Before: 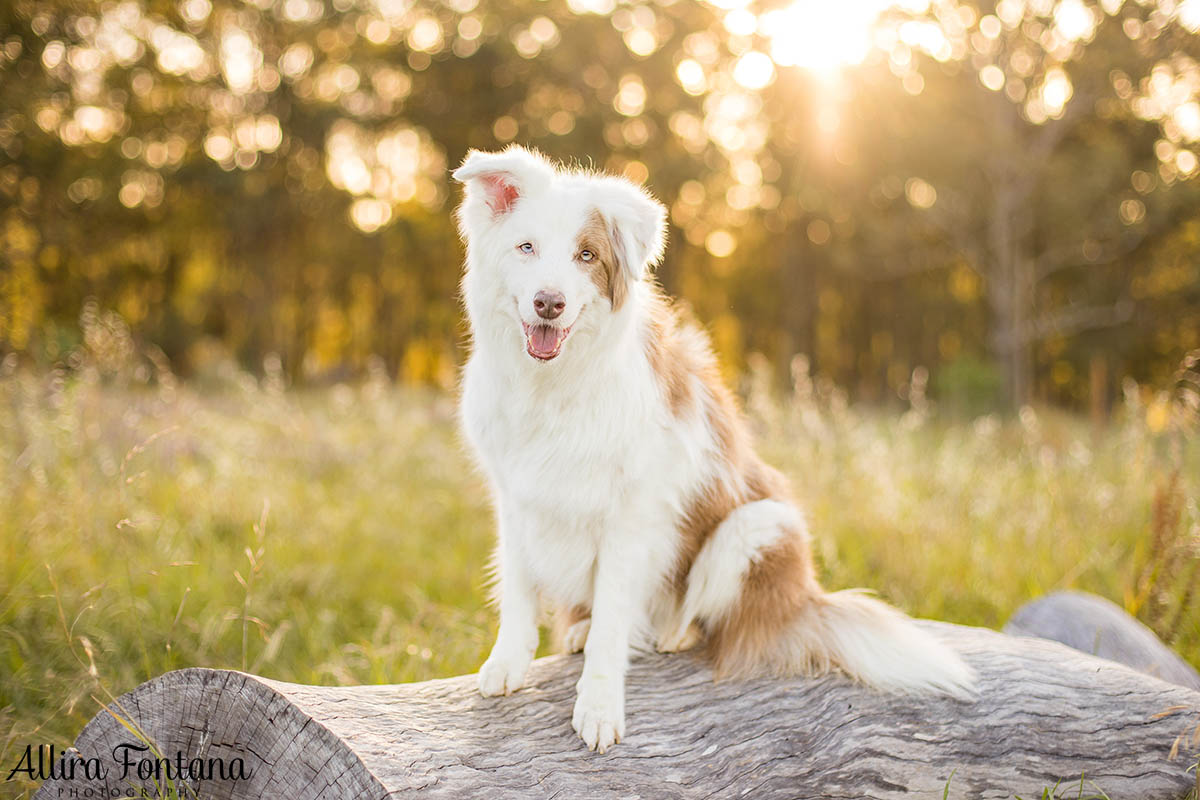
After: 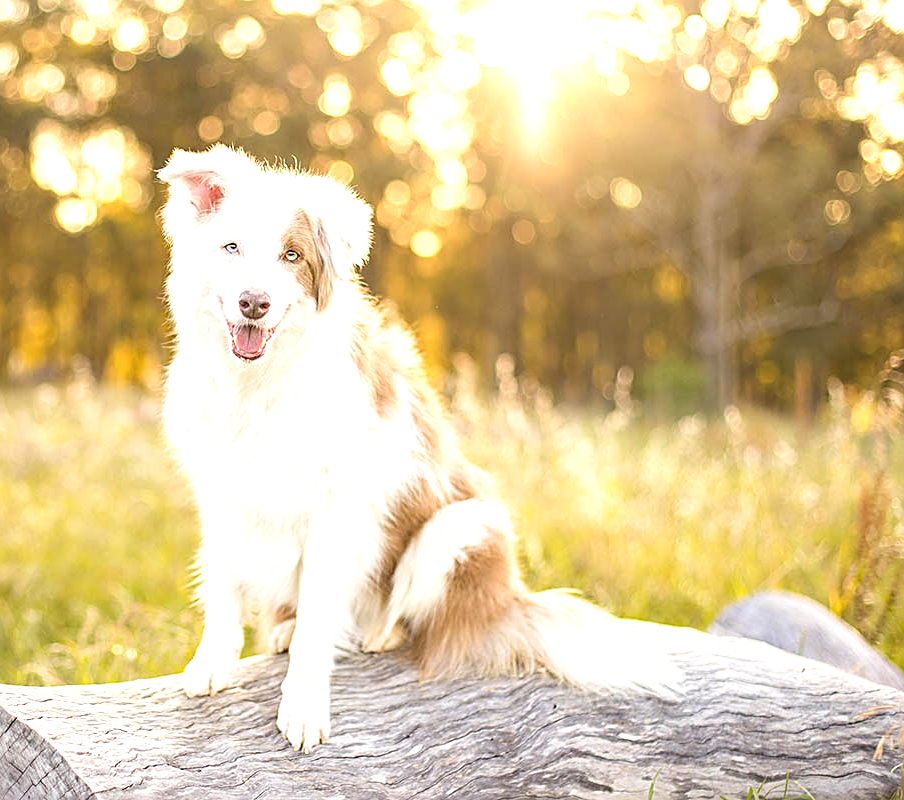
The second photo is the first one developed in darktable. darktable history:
sharpen: on, module defaults
crop and rotate: left 24.6%
exposure: exposure 0.636 EV, compensate highlight preservation false
